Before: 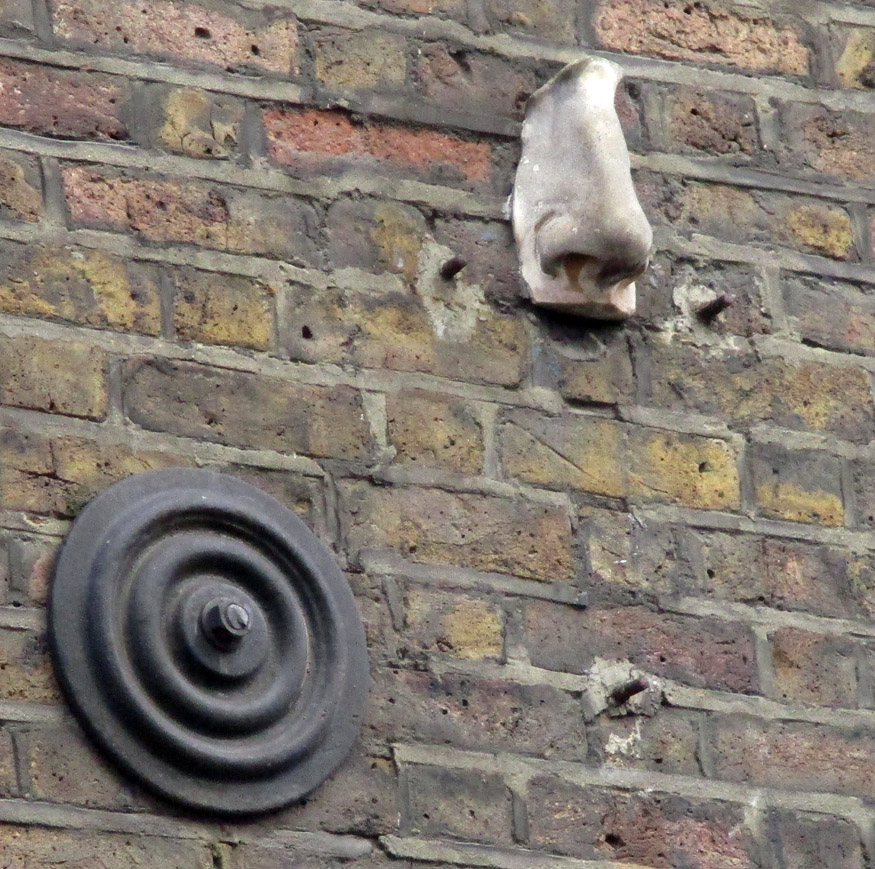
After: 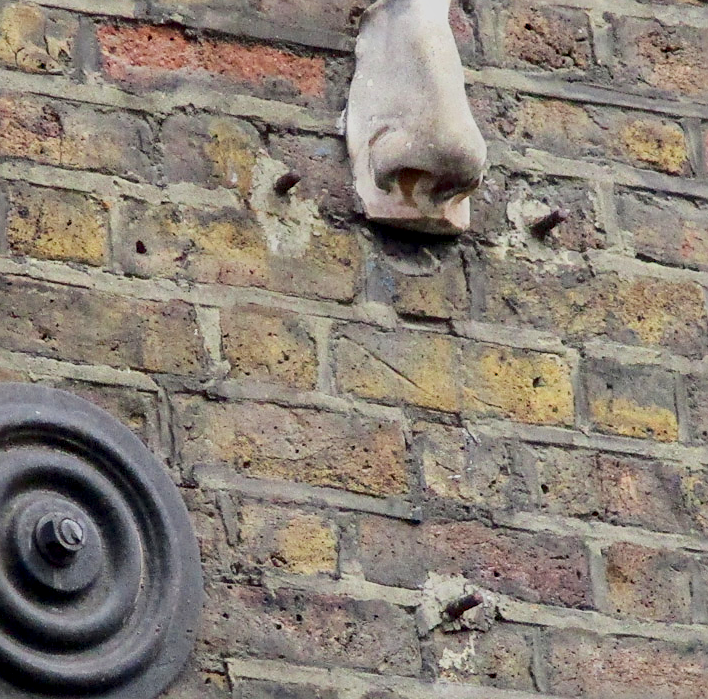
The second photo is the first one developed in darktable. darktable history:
sharpen: on, module defaults
crop: left 19.066%, top 9.86%, bottom 9.598%
color calibration: illuminant same as pipeline (D50), adaptation none (bypass), x 0.333, y 0.335, temperature 5016.3 K
contrast brightness saturation: contrast 0.408, brightness 0.055, saturation 0.256
filmic rgb: black relative exposure -15.91 EV, white relative exposure 7.94 EV, hardness 4.2, latitude 49.06%, contrast 0.513, color science v6 (2022)
local contrast: on, module defaults
